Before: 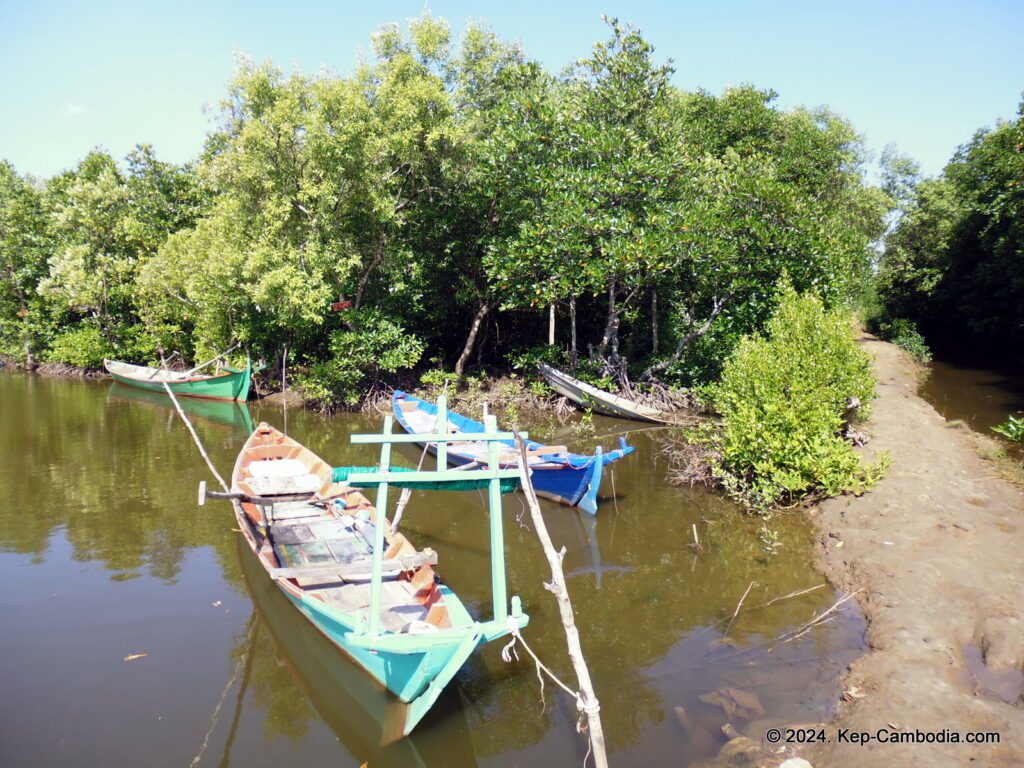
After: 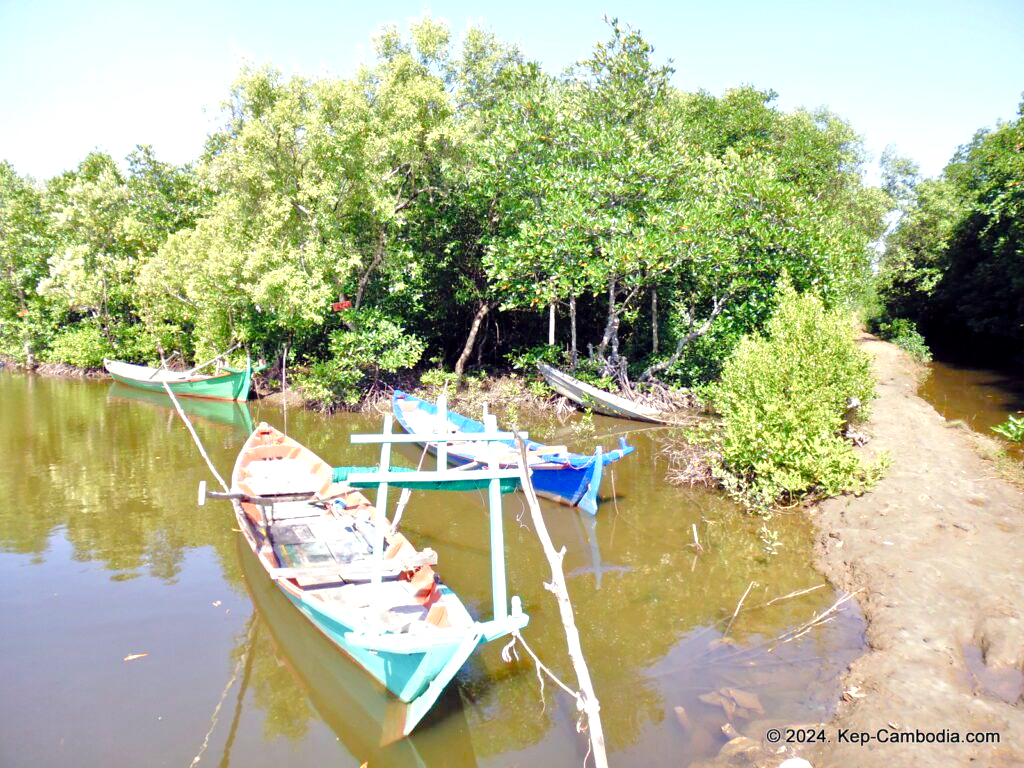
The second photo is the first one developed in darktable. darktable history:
color balance rgb: perceptual saturation grading › global saturation 20%, perceptual saturation grading › highlights -50%, perceptual saturation grading › shadows 30%, perceptual brilliance grading › global brilliance 10%, perceptual brilliance grading › shadows 15%
tone equalizer: -7 EV 0.15 EV, -6 EV 0.6 EV, -5 EV 1.15 EV, -4 EV 1.33 EV, -3 EV 1.15 EV, -2 EV 0.6 EV, -1 EV 0.15 EV, mask exposure compensation -0.5 EV
